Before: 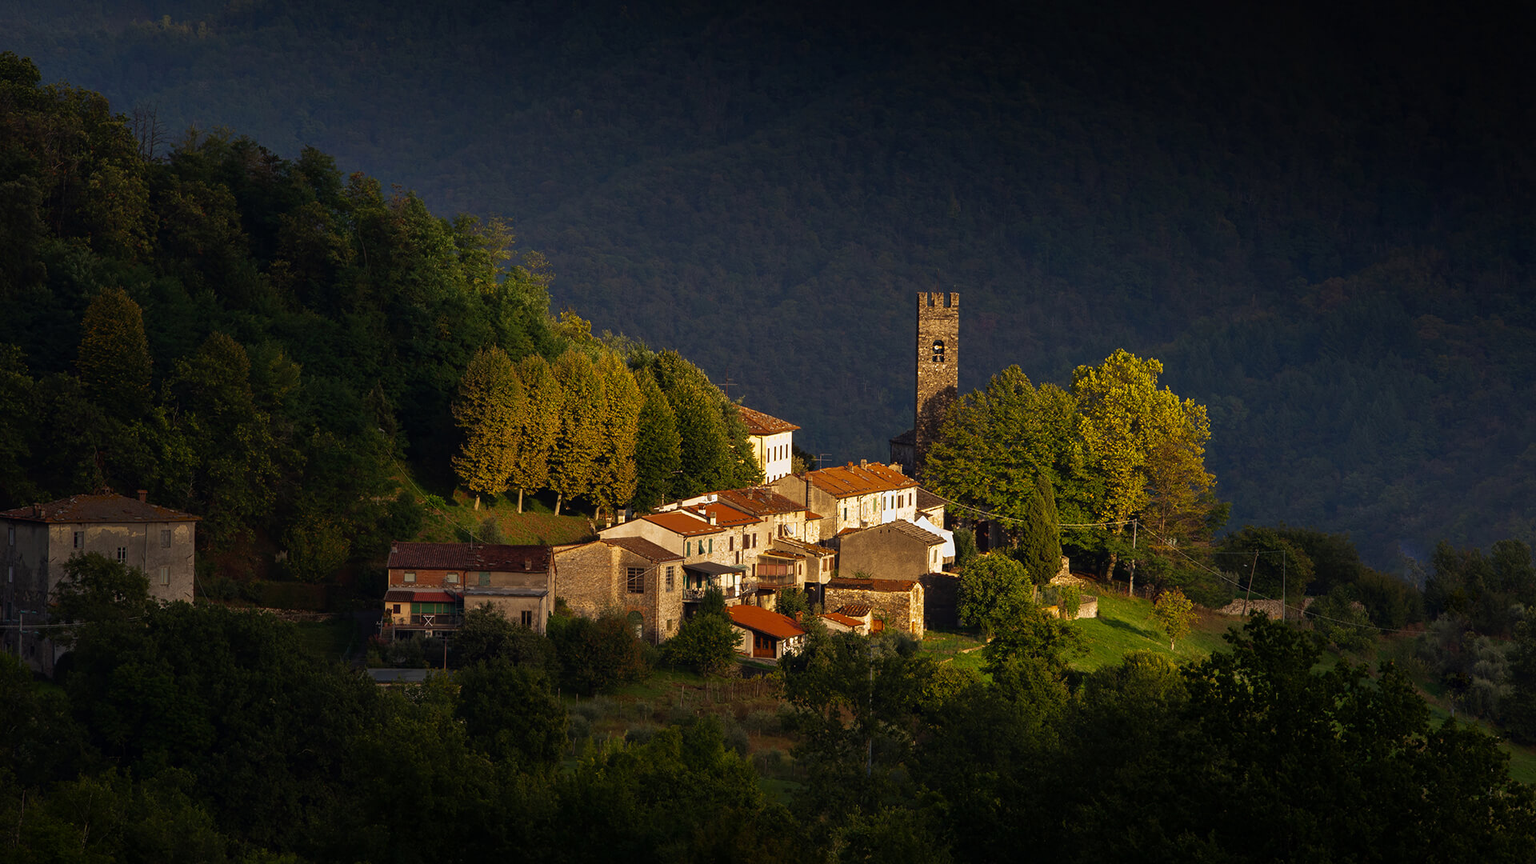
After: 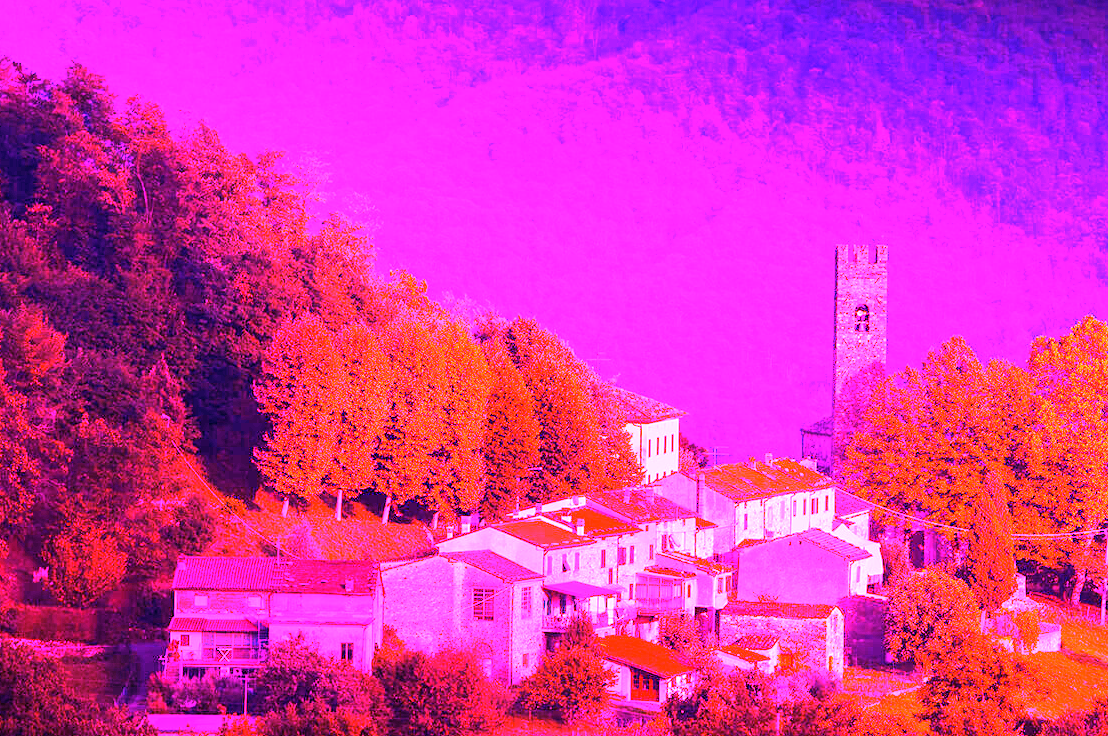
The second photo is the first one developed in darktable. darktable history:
crop: left 16.202%, top 11.208%, right 26.045%, bottom 20.557%
white balance: red 8, blue 8
